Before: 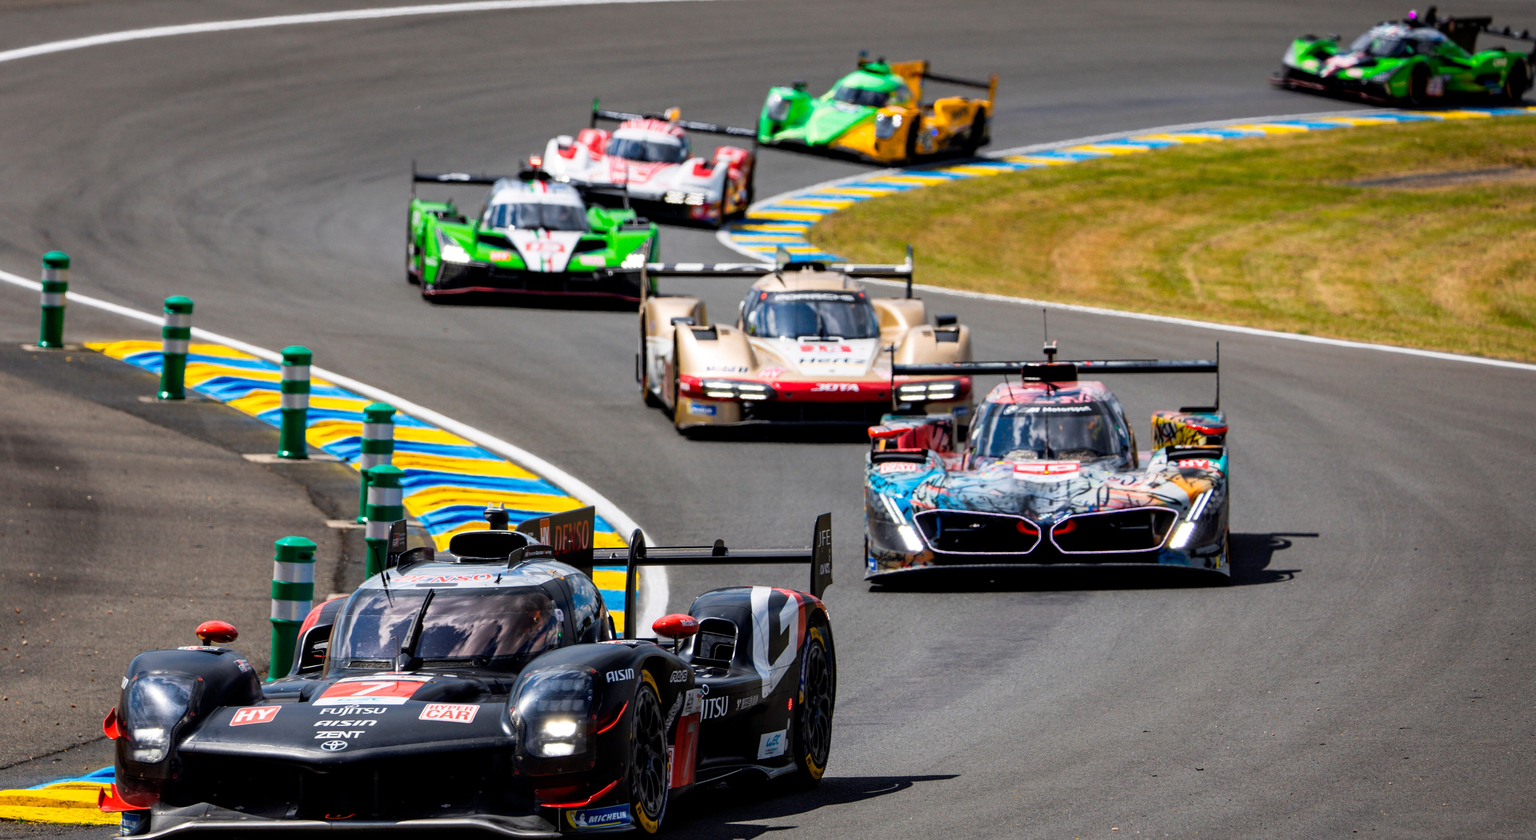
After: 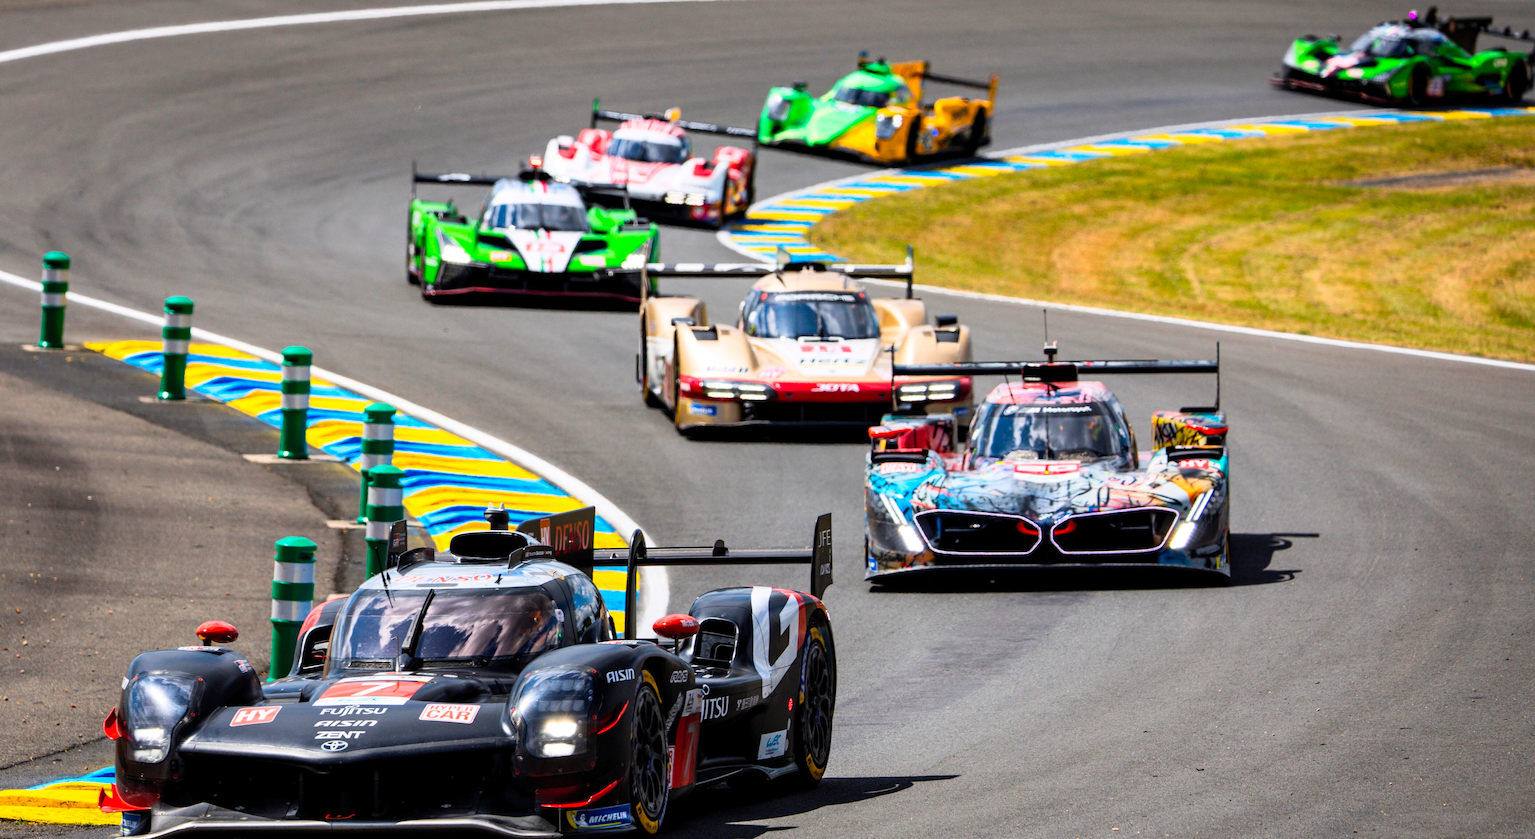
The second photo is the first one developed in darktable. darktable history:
contrast brightness saturation: contrast 0.2, brightness 0.161, saturation 0.223
